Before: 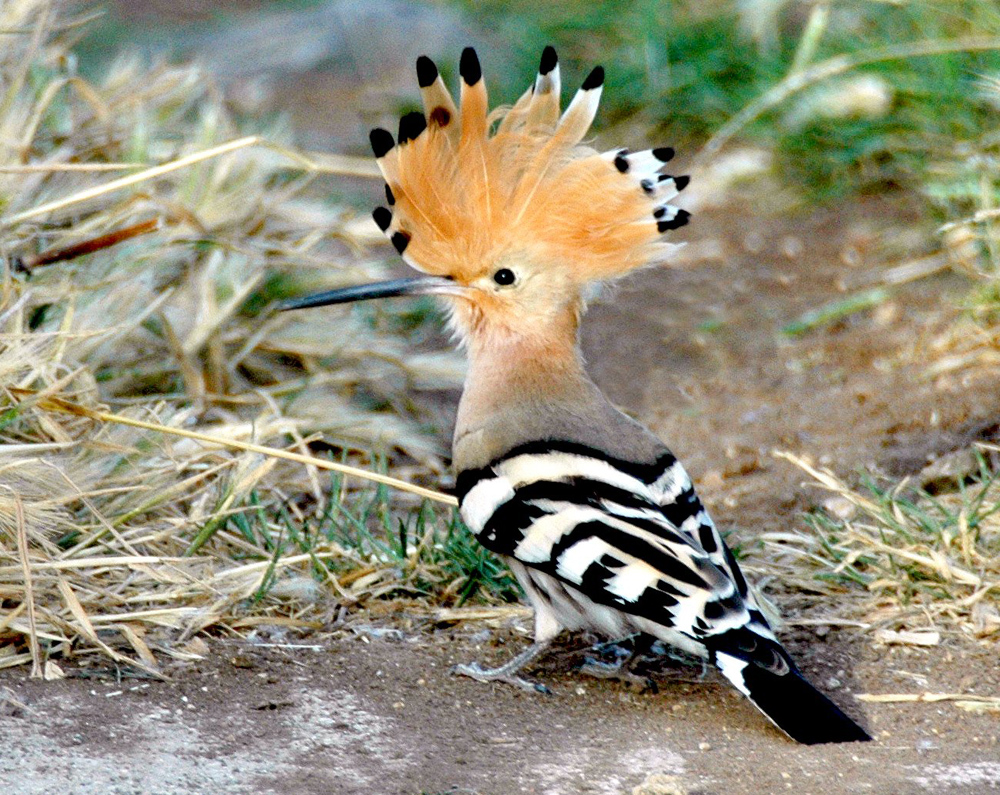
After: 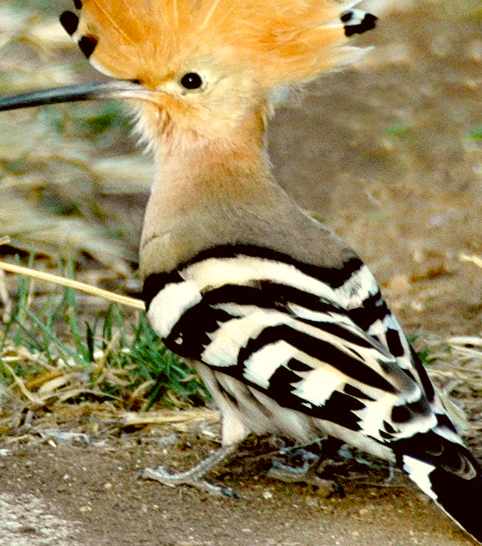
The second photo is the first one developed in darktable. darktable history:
color correction: highlights a* -1.43, highlights b* 10.12, shadows a* 0.395, shadows b* 19.35
crop: left 31.379%, top 24.658%, right 20.326%, bottom 6.628%
